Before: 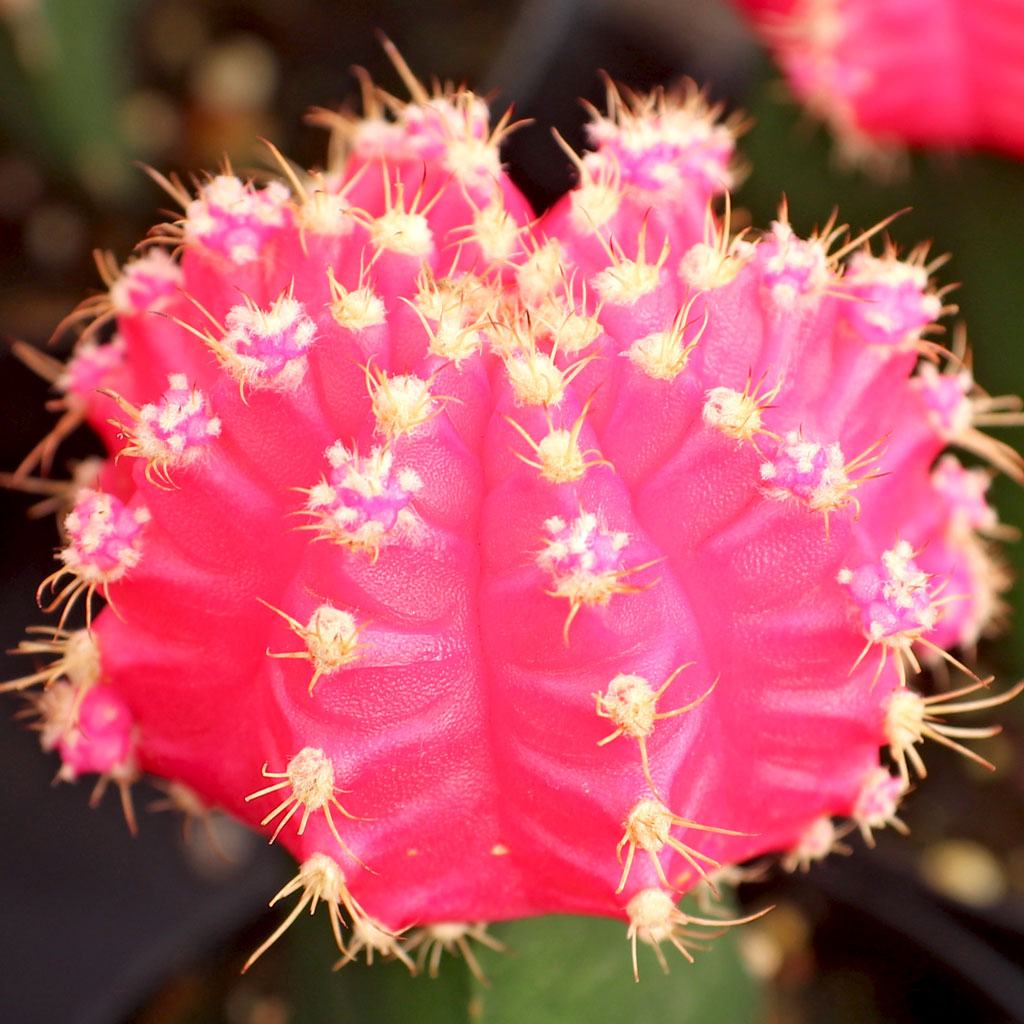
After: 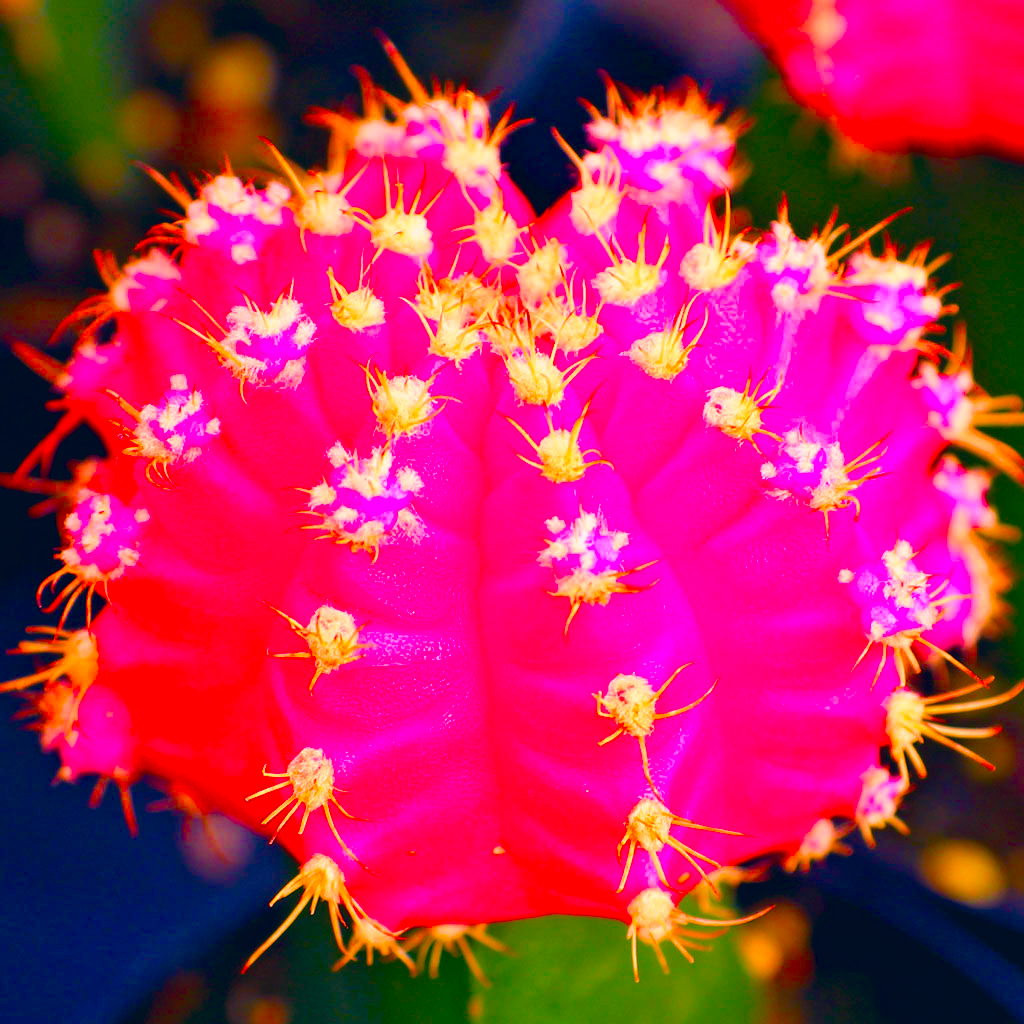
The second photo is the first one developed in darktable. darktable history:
color balance rgb: shadows lift › luminance -21.356%, shadows lift › chroma 8.912%, shadows lift › hue 286.11°, linear chroma grading › global chroma 8.775%, perceptual saturation grading › global saturation 29.968%, global vibrance 20%
velvia: strength 32.1%, mid-tones bias 0.202
color correction: highlights a* 16.86, highlights b* 0.303, shadows a* -14.89, shadows b* -14.79, saturation 1.51
